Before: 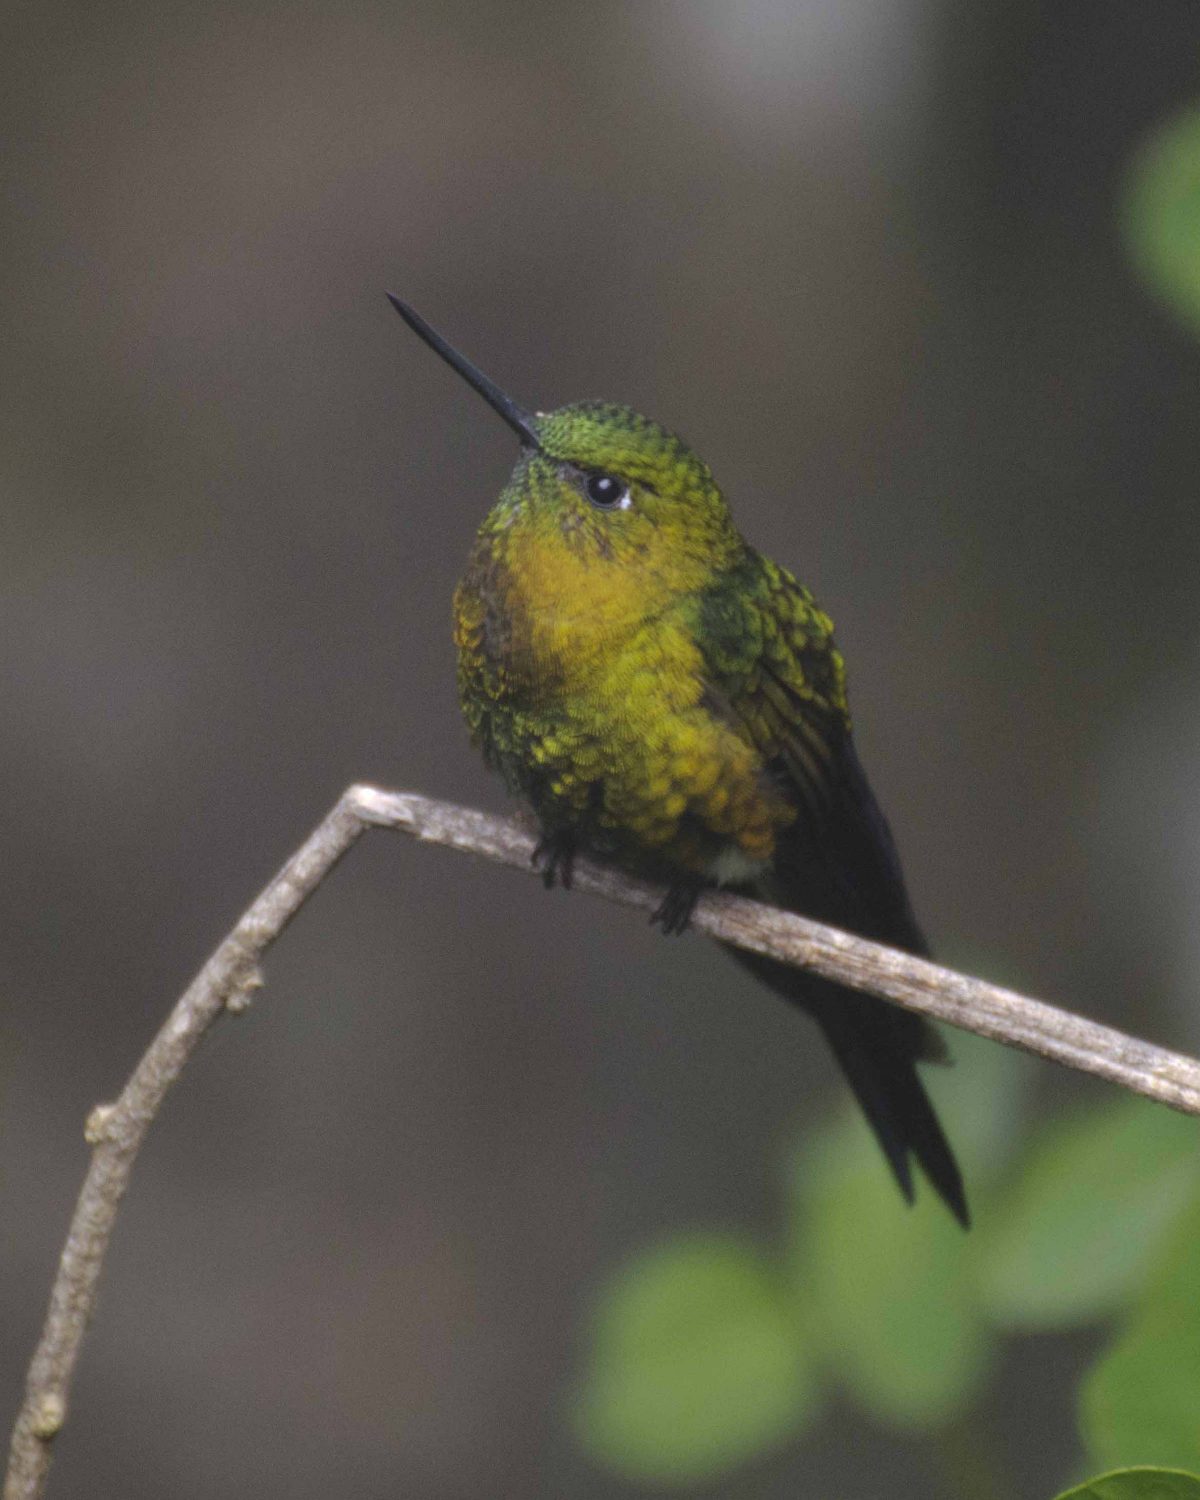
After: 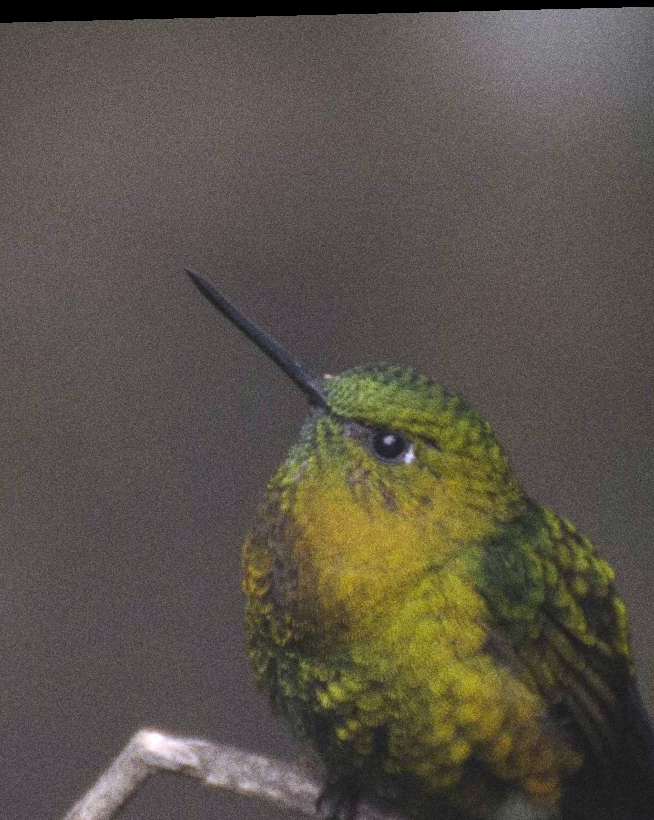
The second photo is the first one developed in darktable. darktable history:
color calibration: illuminant custom, x 0.348, y 0.366, temperature 4940.58 K
grain: coarseness 0.09 ISO, strength 40%
rotate and perspective: rotation 0.128°, lens shift (vertical) -0.181, lens shift (horizontal) -0.044, shear 0.001, automatic cropping off
crop: left 19.556%, right 30.401%, bottom 46.458%
